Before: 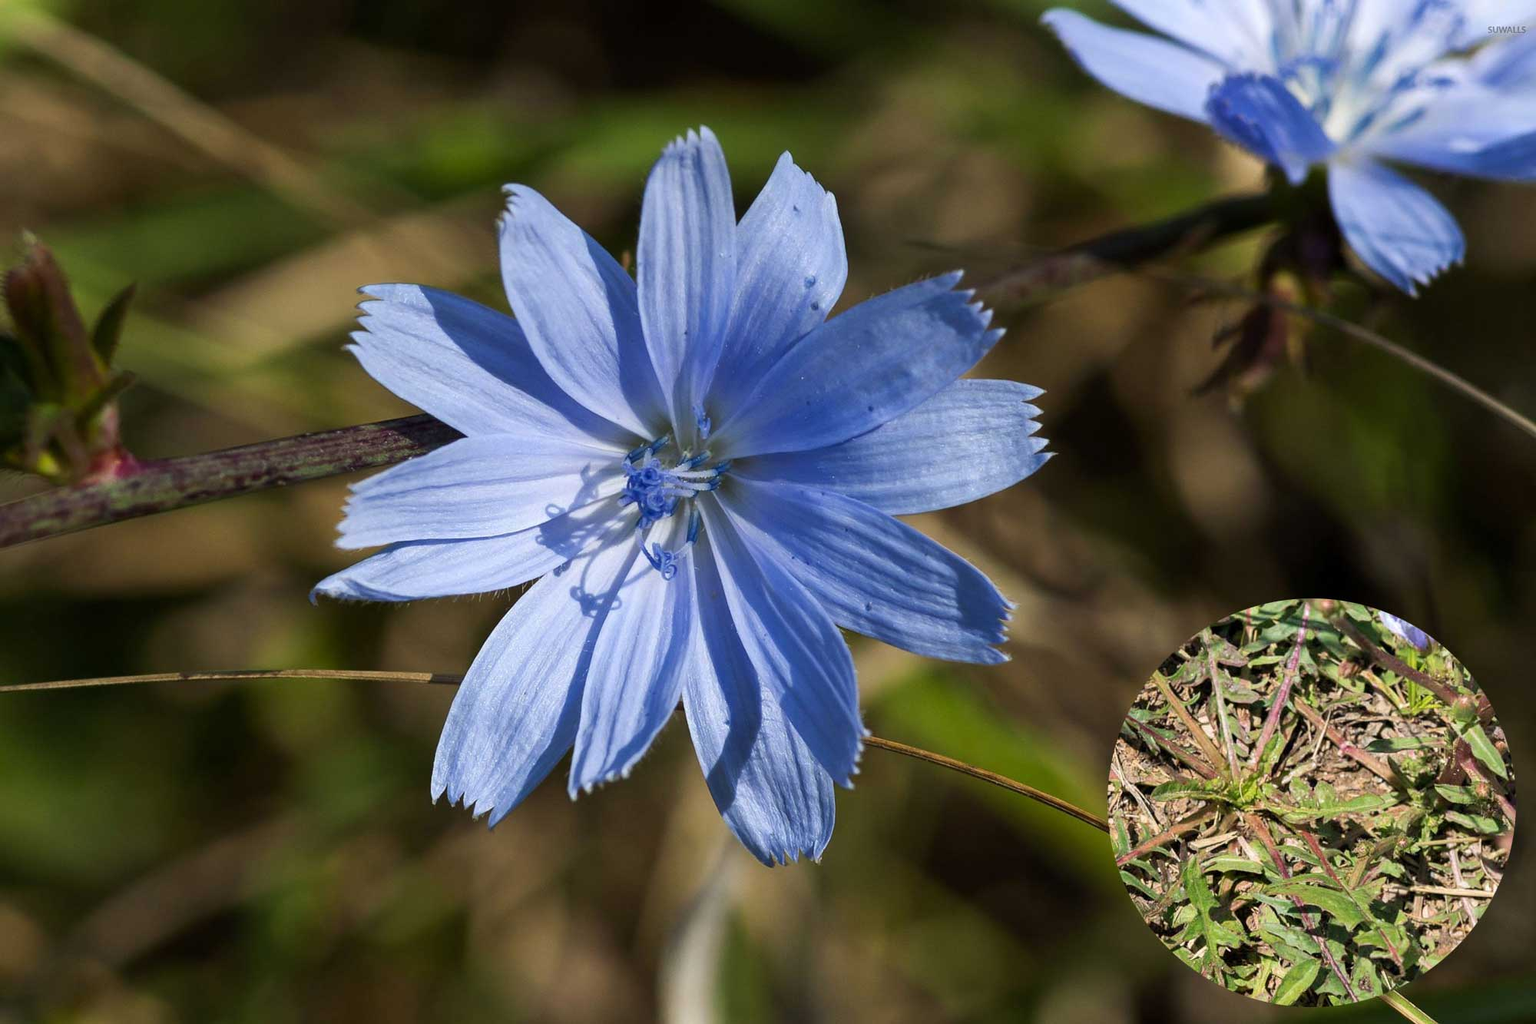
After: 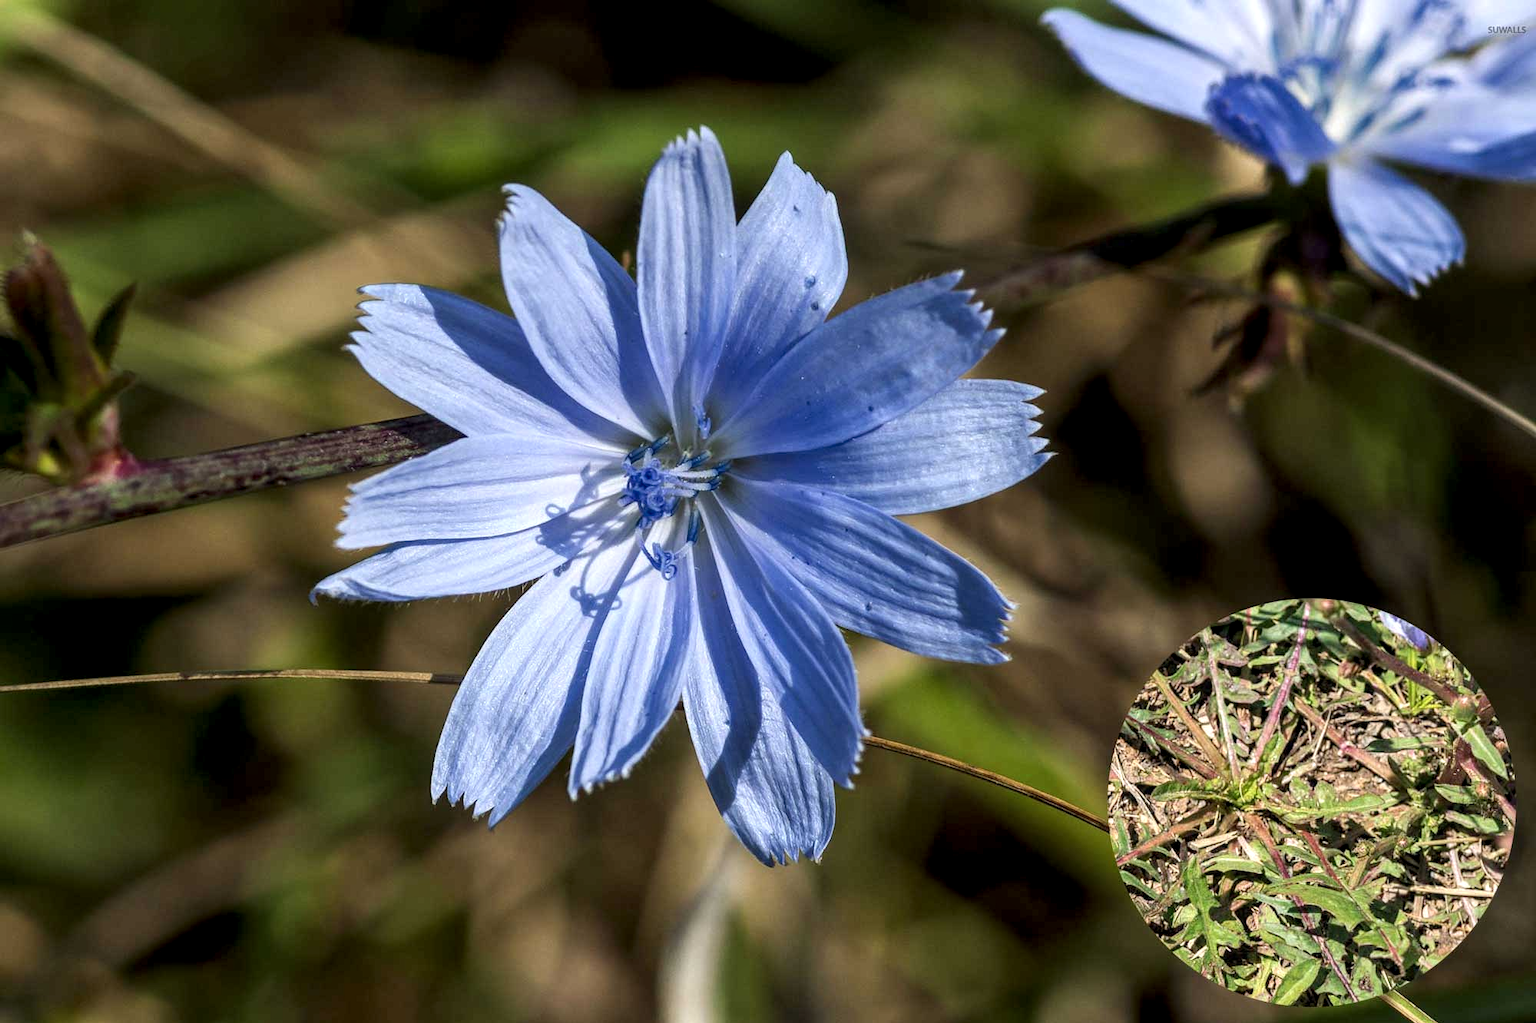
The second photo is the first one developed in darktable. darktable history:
local contrast: highlights 59%, detail 145%
